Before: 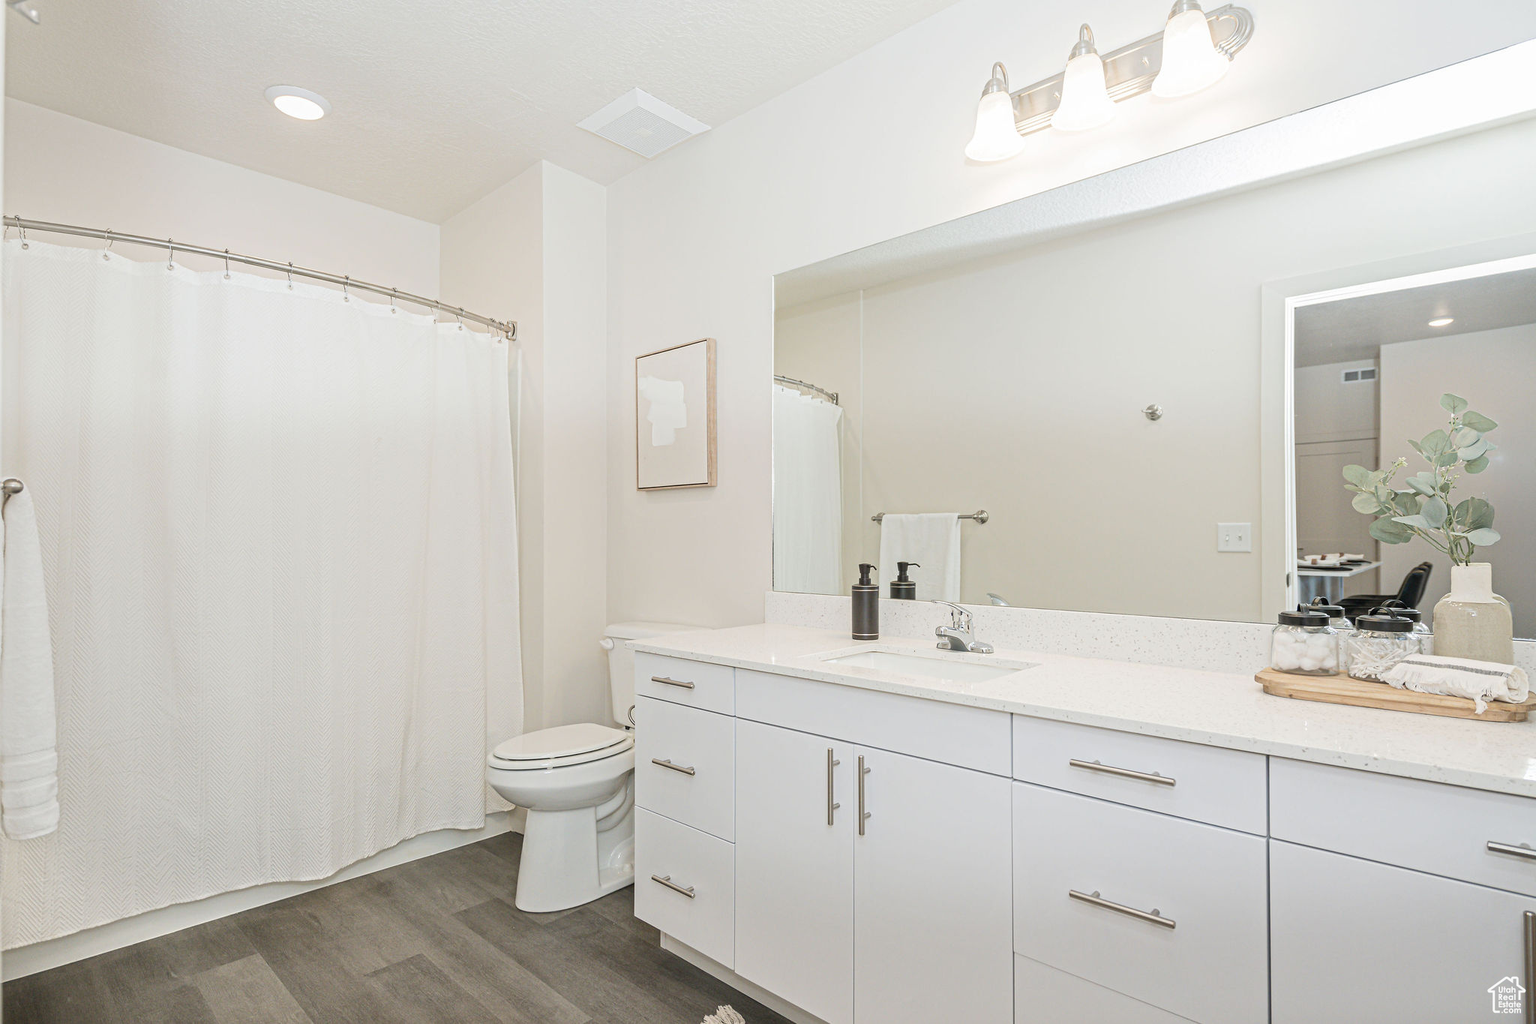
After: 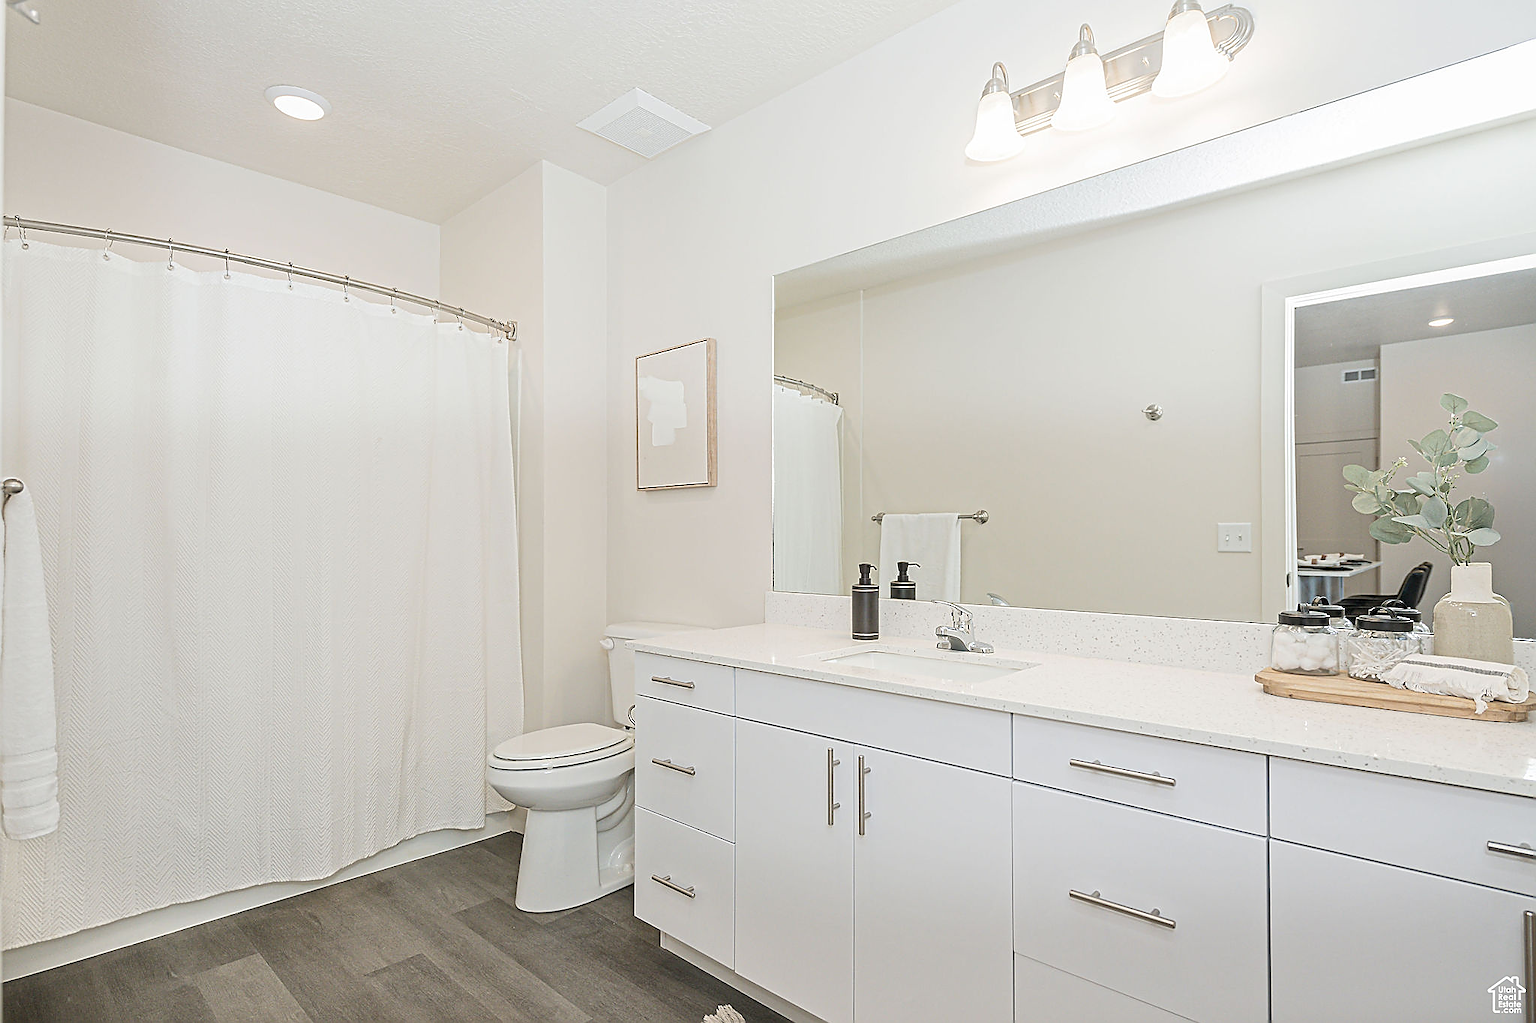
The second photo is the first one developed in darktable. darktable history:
sharpen: radius 1.404, amount 1.264, threshold 0.661
